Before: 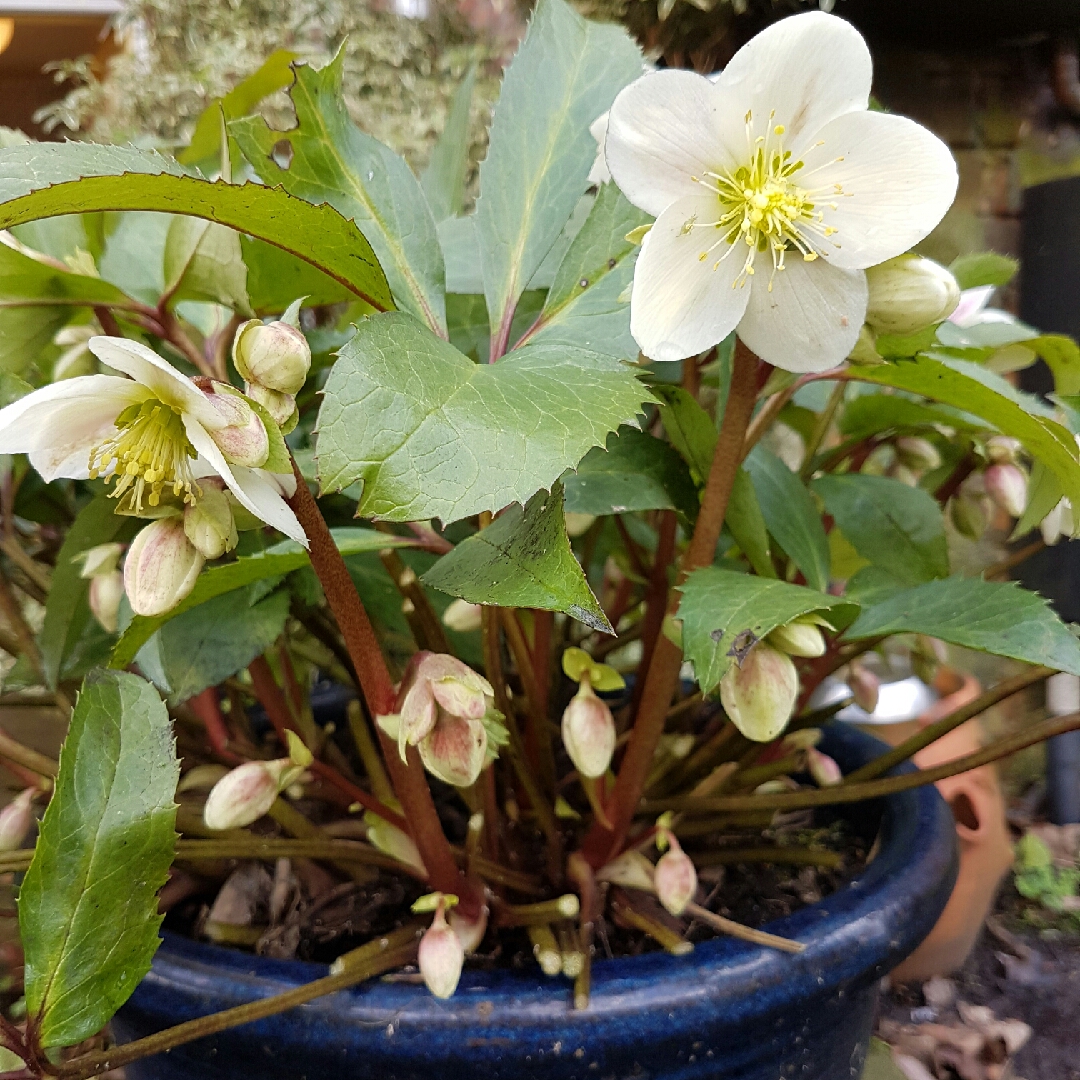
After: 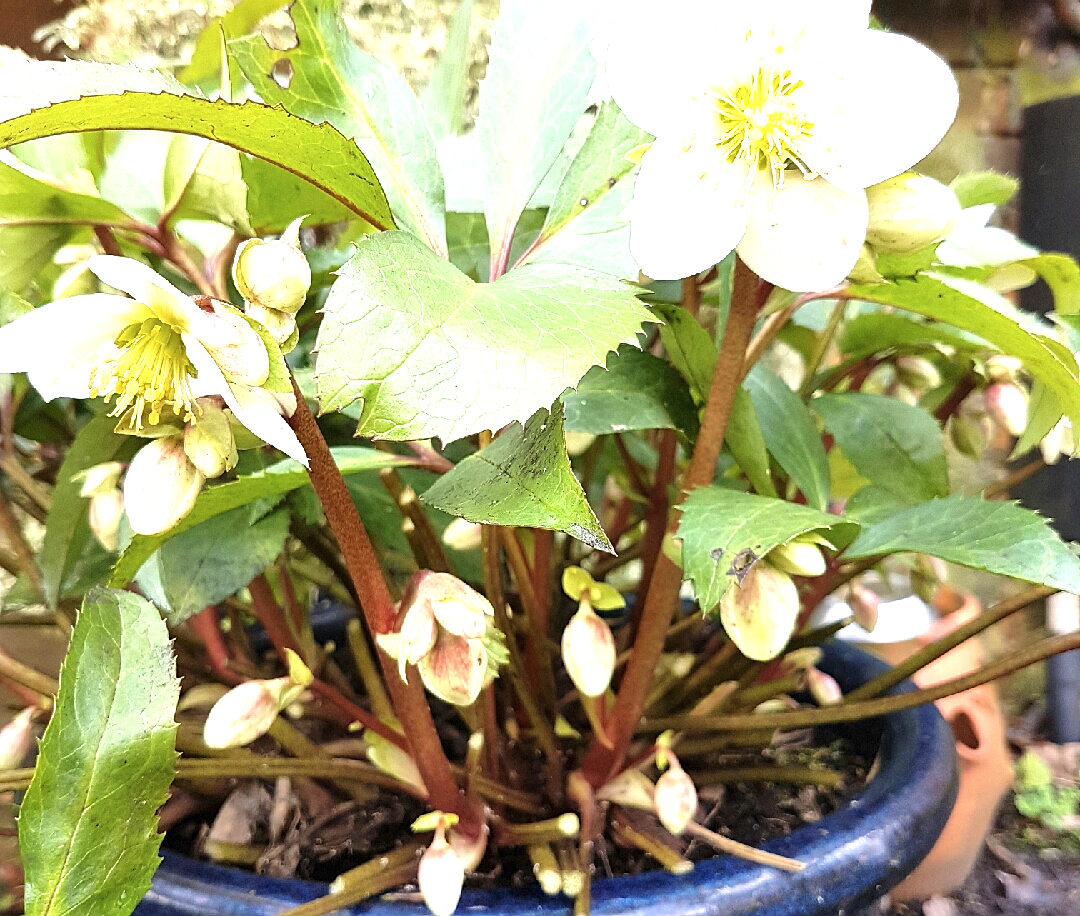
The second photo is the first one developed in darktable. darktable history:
crop: top 7.592%, bottom 7.528%
shadows and highlights: radius 113.17, shadows 51.67, white point adjustment 9.12, highlights -3.7, soften with gaussian
sharpen: radius 1.22, amount 0.289, threshold 0.003
exposure: black level correction 0, exposure 1.001 EV, compensate exposure bias true, compensate highlight preservation false
